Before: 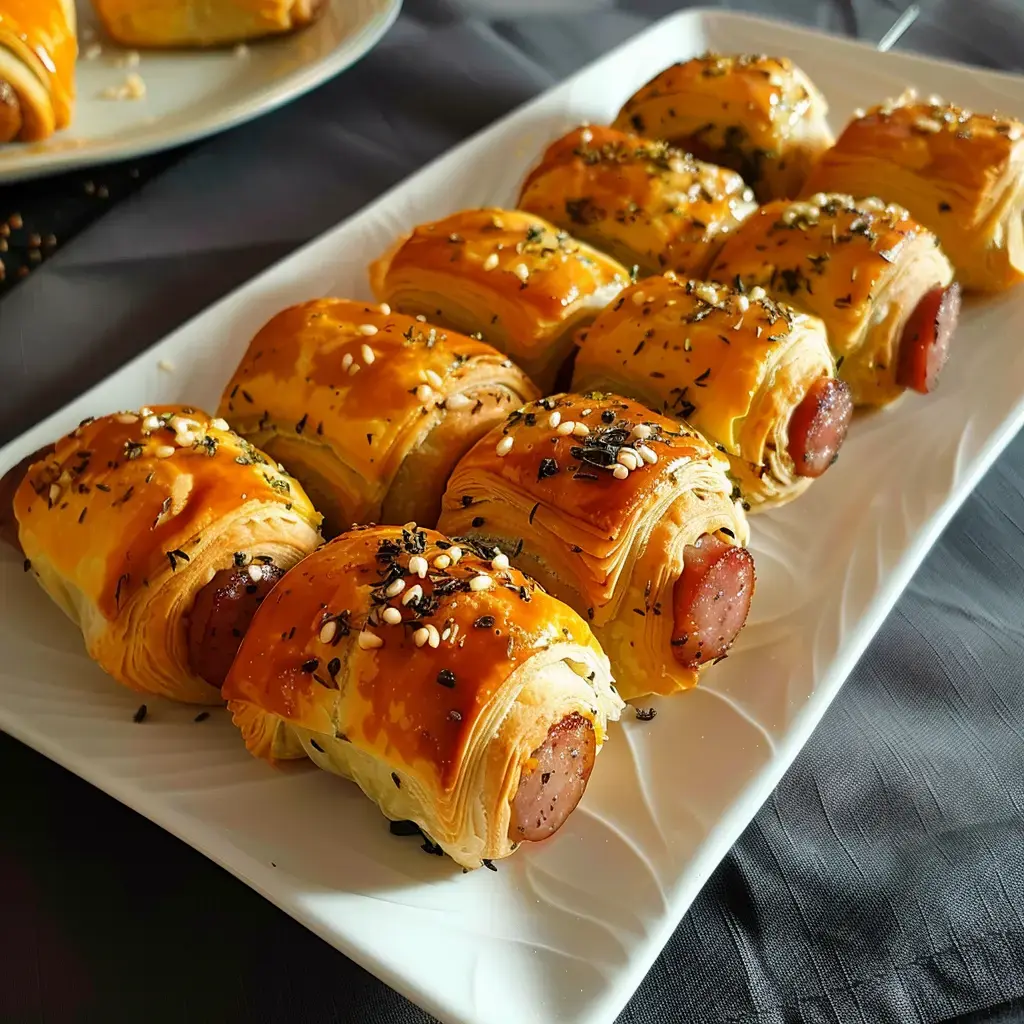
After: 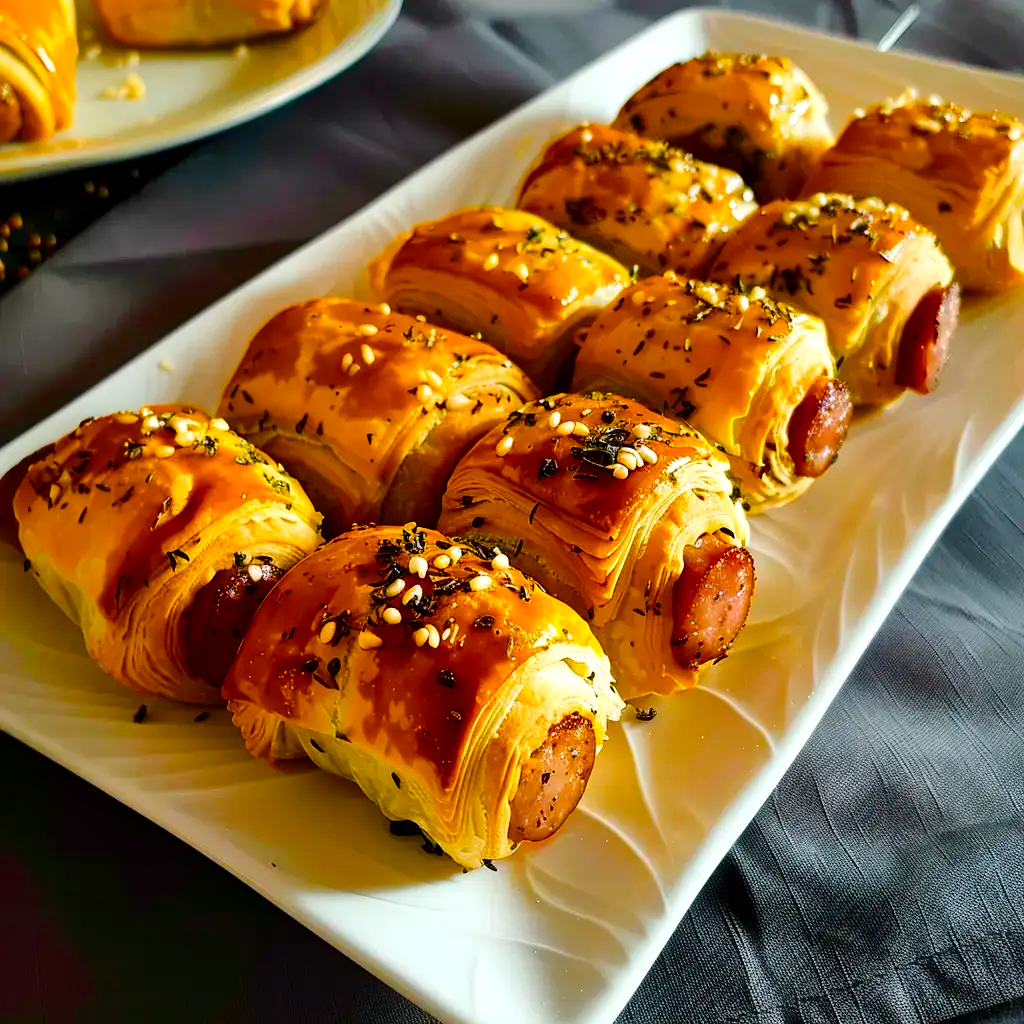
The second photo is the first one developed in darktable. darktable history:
local contrast: mode bilateral grid, contrast 20, coarseness 50, detail 144%, midtone range 0.2
tone curve: curves: ch0 [(0, 0.003) (0.117, 0.101) (0.257, 0.246) (0.408, 0.432) (0.611, 0.653) (0.824, 0.846) (1, 1)]; ch1 [(0, 0) (0.227, 0.197) (0.405, 0.421) (0.501, 0.501) (0.522, 0.53) (0.563, 0.572) (0.589, 0.611) (0.699, 0.709) (0.976, 0.992)]; ch2 [(0, 0) (0.208, 0.176) (0.377, 0.38) (0.5, 0.5) (0.537, 0.534) (0.571, 0.576) (0.681, 0.746) (1, 1)], color space Lab, independent channels, preserve colors none
color balance rgb: linear chroma grading › global chroma 18.9%, perceptual saturation grading › global saturation 20%, perceptual saturation grading › highlights -25%, perceptual saturation grading › shadows 50%, global vibrance 18.93%
